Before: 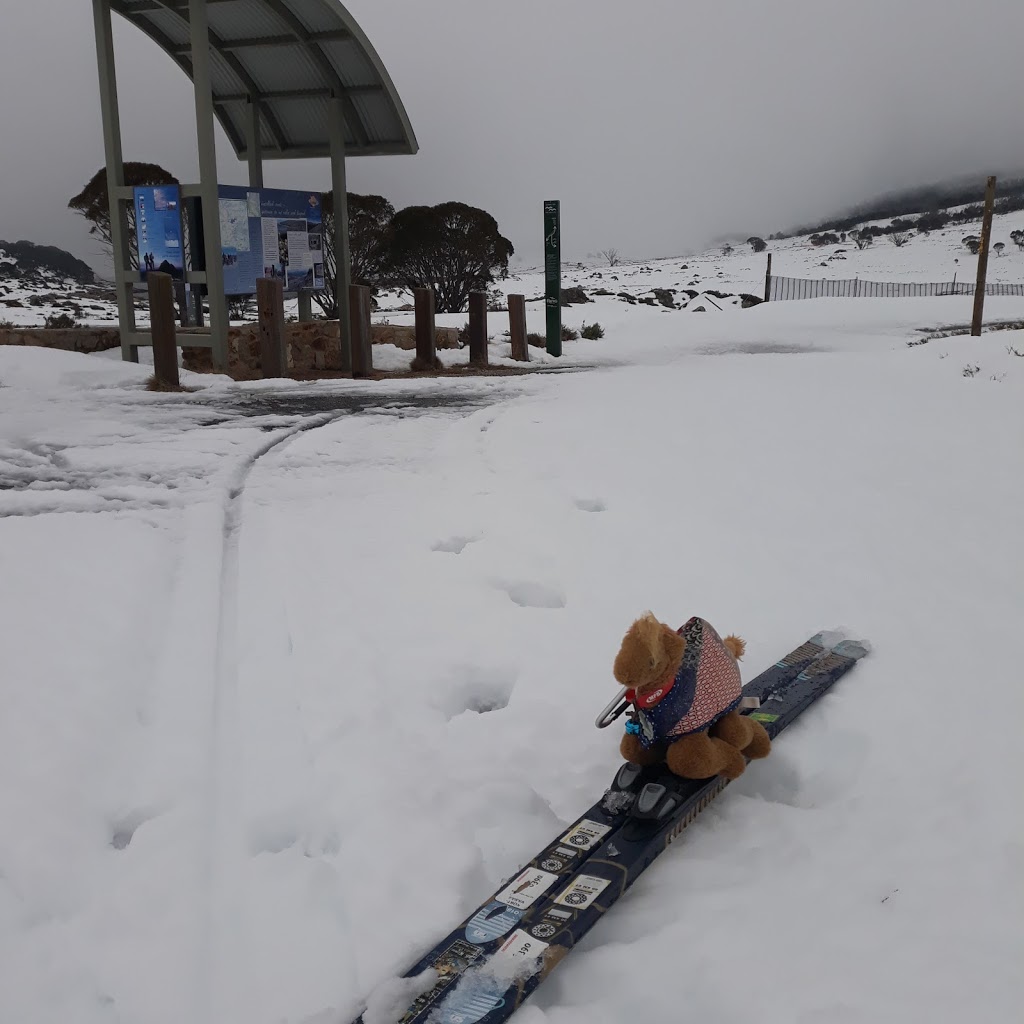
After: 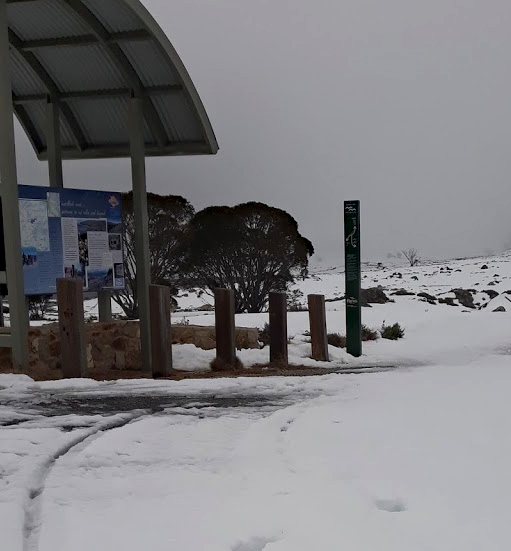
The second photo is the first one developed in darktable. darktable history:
crop: left 19.609%, right 30.427%, bottom 46.115%
haze removal: compatibility mode true, adaptive false
